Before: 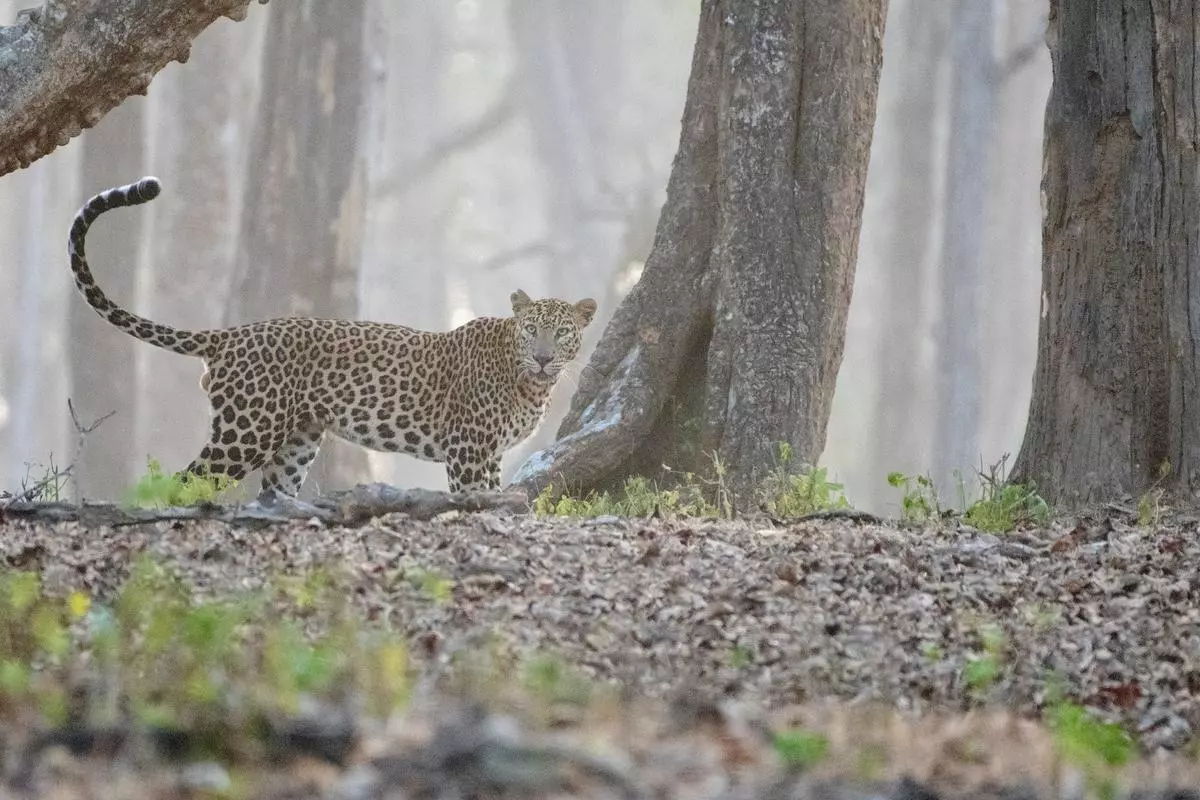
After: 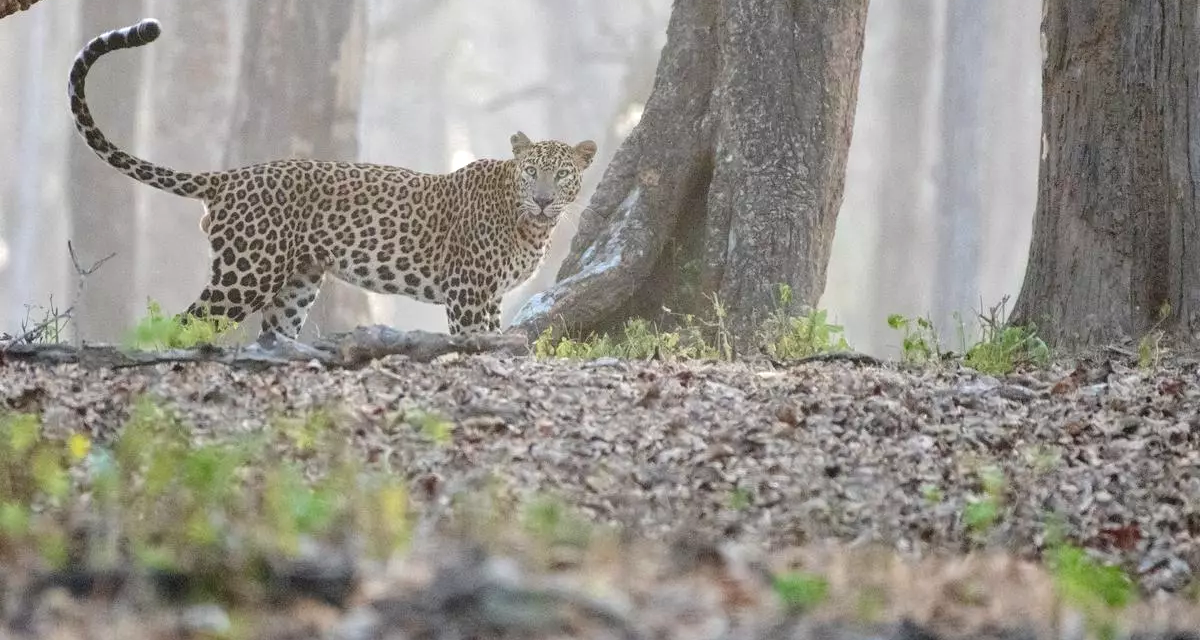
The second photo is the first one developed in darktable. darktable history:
crop and rotate: top 19.998%
exposure: exposure 0.2 EV, compensate highlight preservation false
